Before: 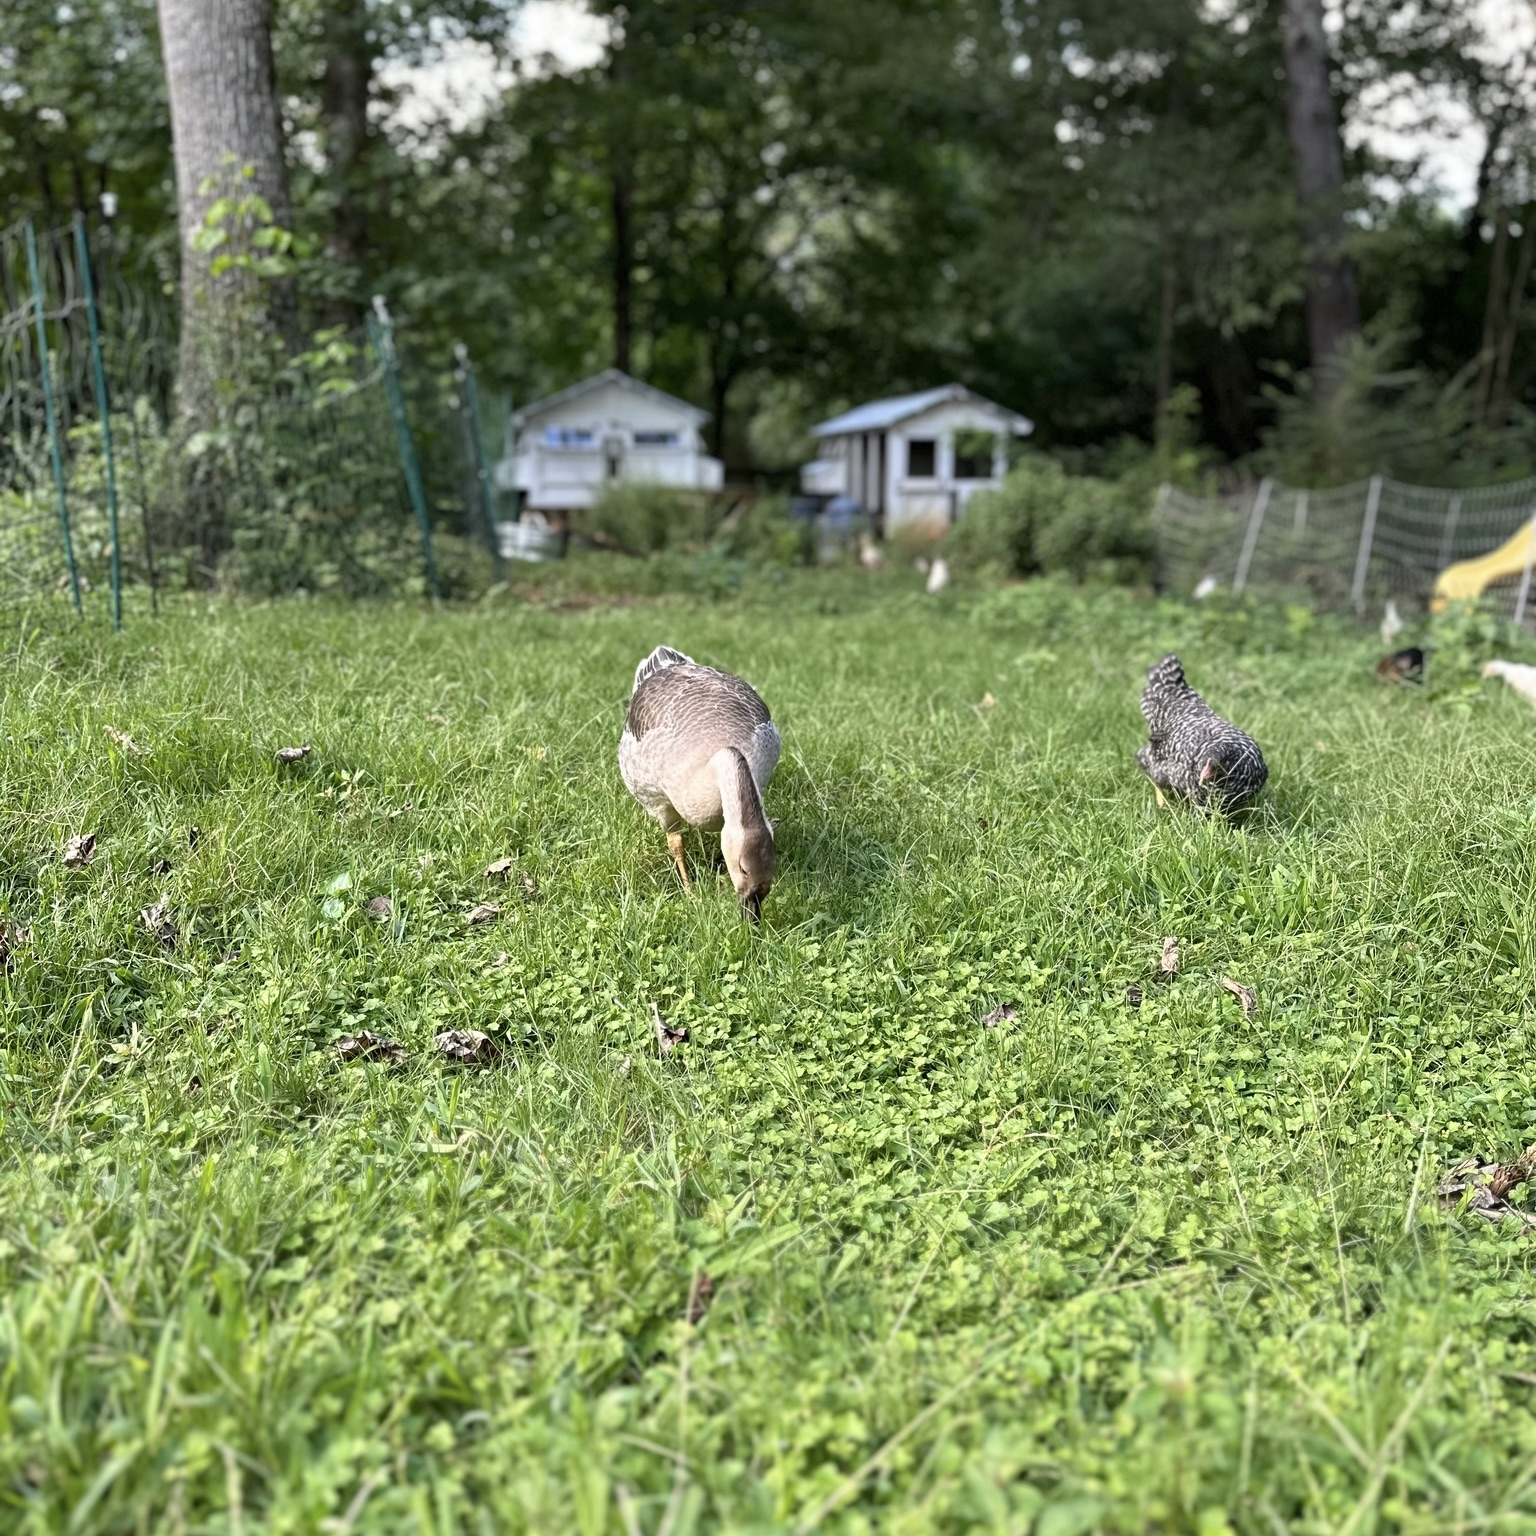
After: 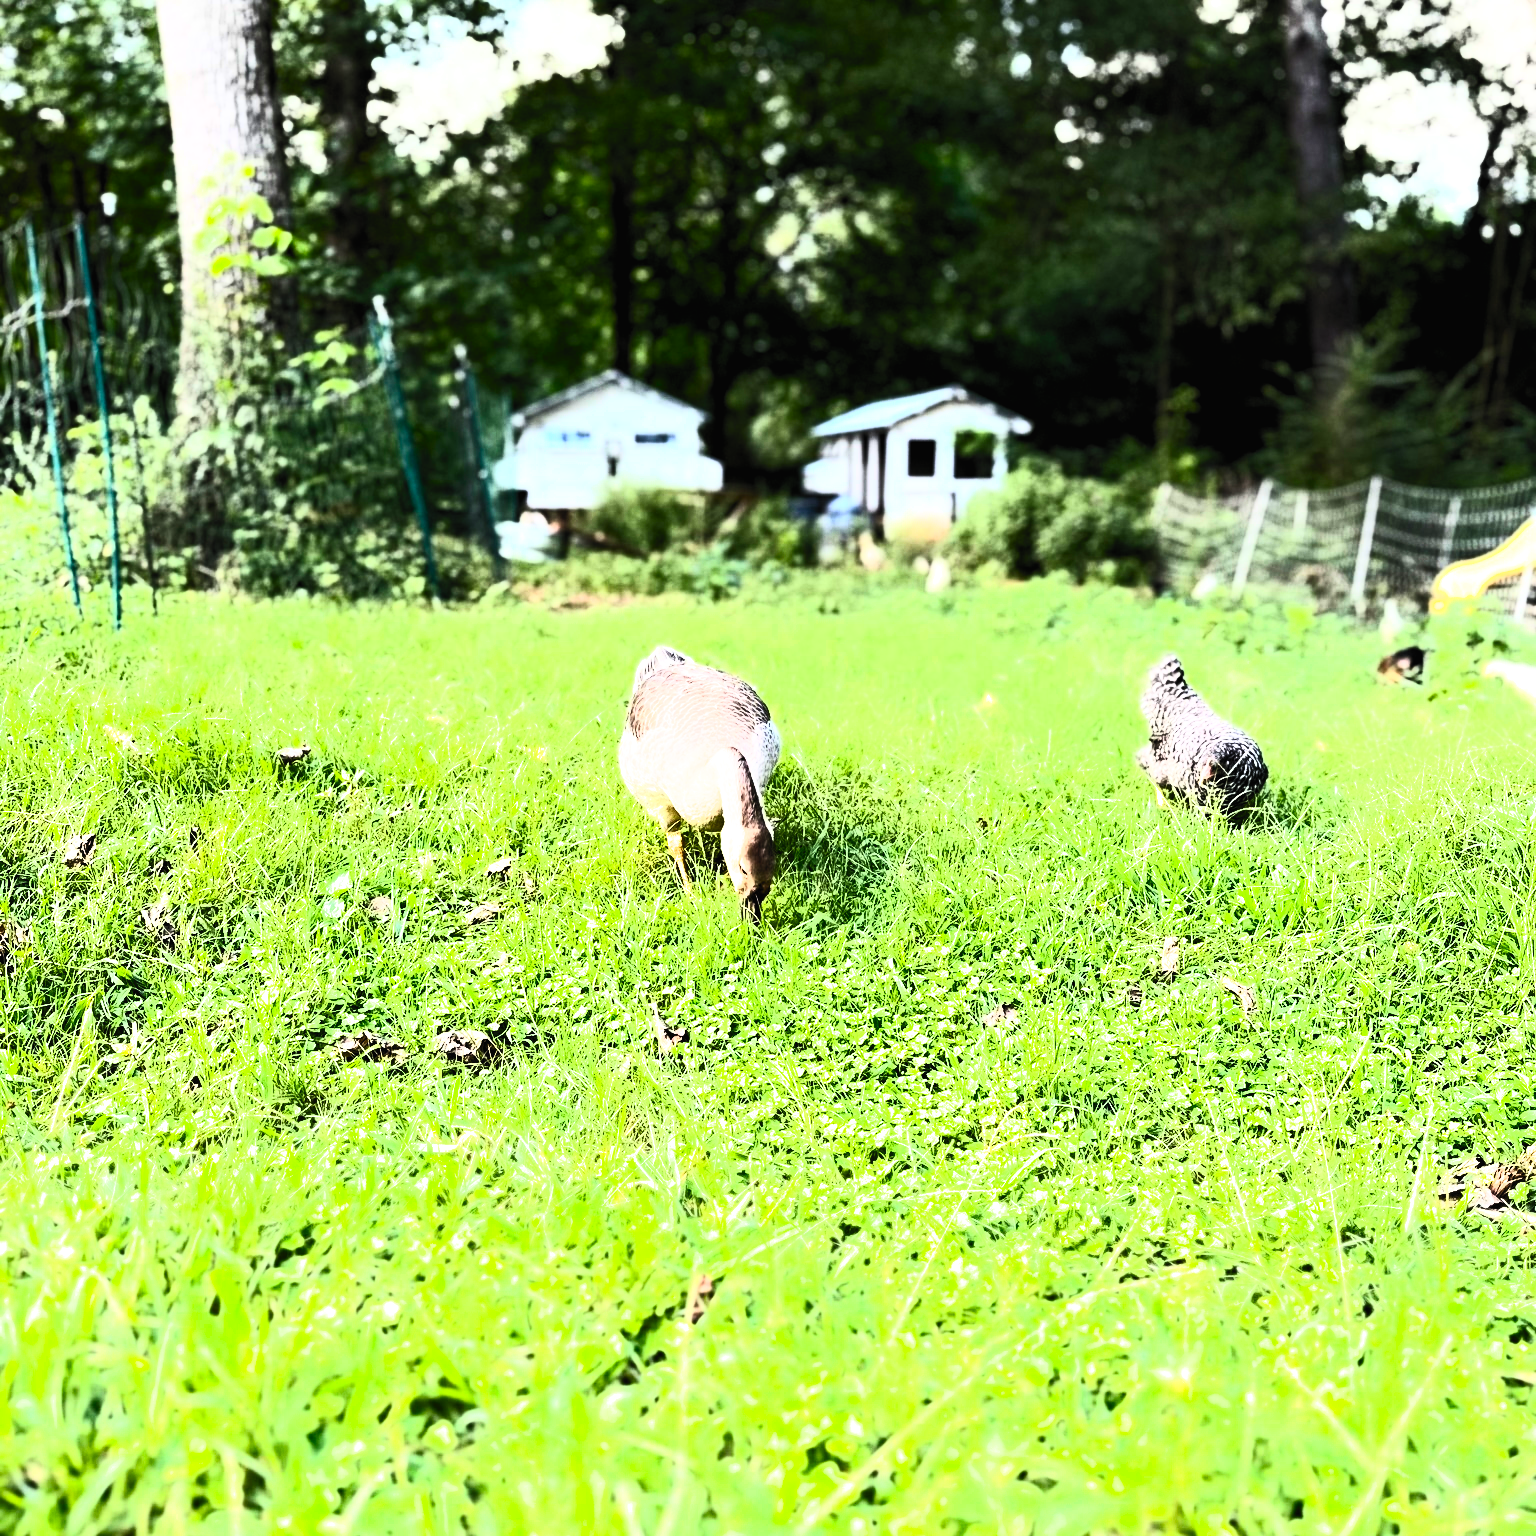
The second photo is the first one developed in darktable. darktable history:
contrast brightness saturation: contrast 0.83, brightness 0.59, saturation 0.59
filmic rgb: black relative exposure -4.91 EV, white relative exposure 2.84 EV, hardness 3.7
tone equalizer: -8 EV 0.001 EV, -7 EV -0.002 EV, -6 EV 0.002 EV, -5 EV -0.03 EV, -4 EV -0.116 EV, -3 EV -0.169 EV, -2 EV 0.24 EV, -1 EV 0.702 EV, +0 EV 0.493 EV
